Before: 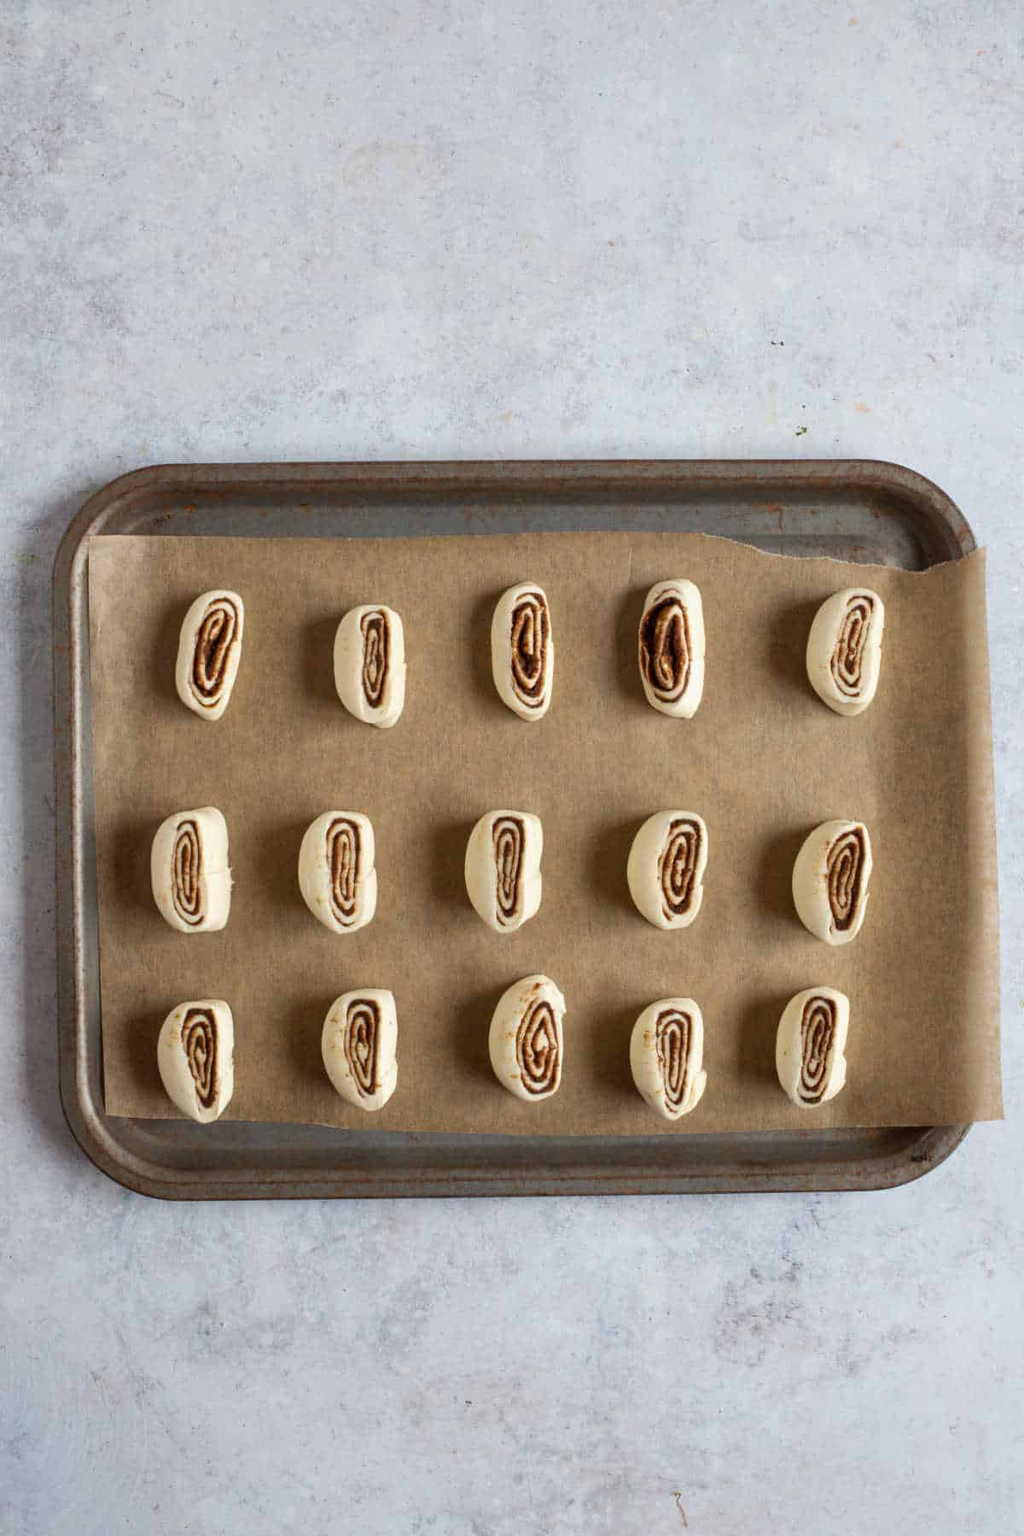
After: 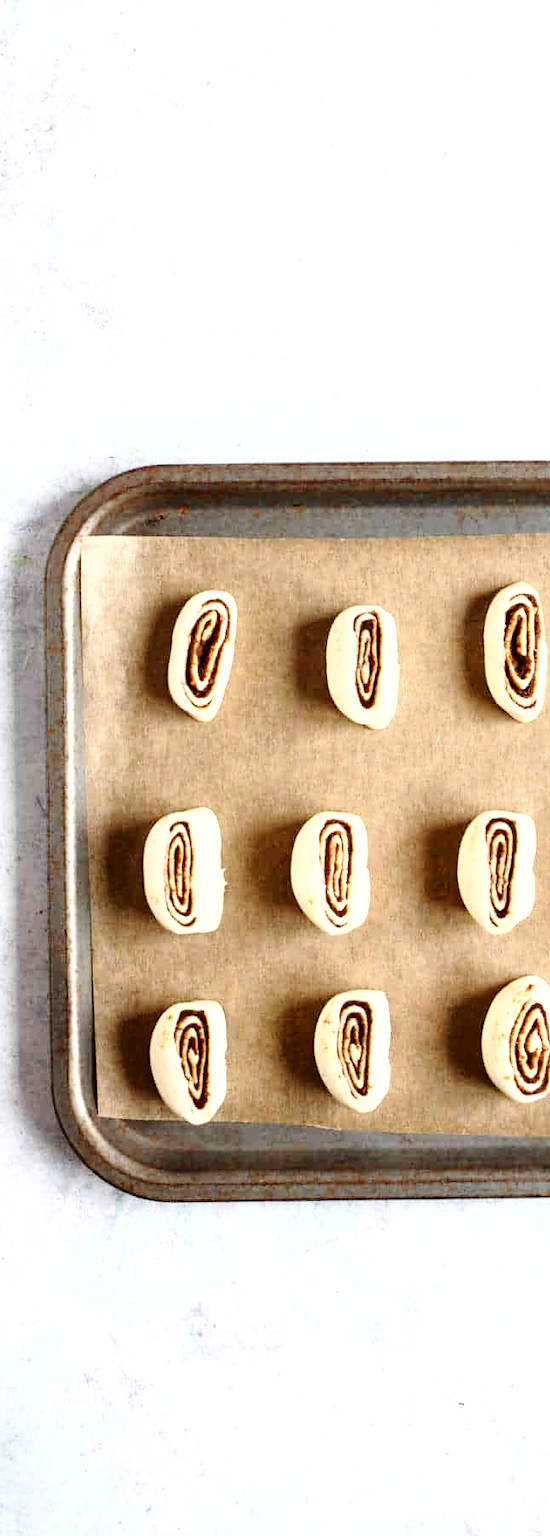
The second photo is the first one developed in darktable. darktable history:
base curve: curves: ch0 [(0, 0) (0.028, 0.03) (0.121, 0.232) (0.46, 0.748) (0.859, 0.968) (1, 1)], preserve colors none
crop: left 0.761%, right 45.533%, bottom 0.084%
tone curve: curves: ch0 [(0, 0) (0.003, 0.002) (0.011, 0.006) (0.025, 0.014) (0.044, 0.025) (0.069, 0.039) (0.1, 0.056) (0.136, 0.082) (0.177, 0.116) (0.224, 0.163) (0.277, 0.233) (0.335, 0.311) (0.399, 0.396) (0.468, 0.488) (0.543, 0.588) (0.623, 0.695) (0.709, 0.809) (0.801, 0.912) (0.898, 0.997) (1, 1)], color space Lab, independent channels, preserve colors none
